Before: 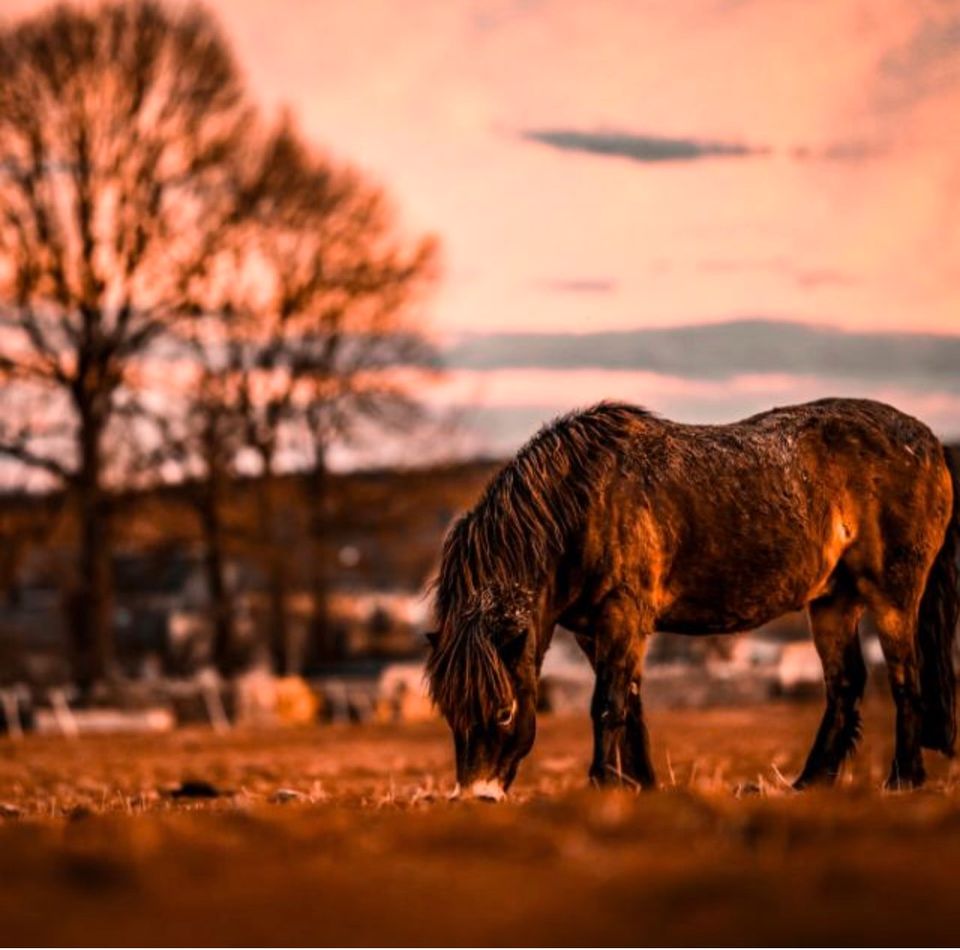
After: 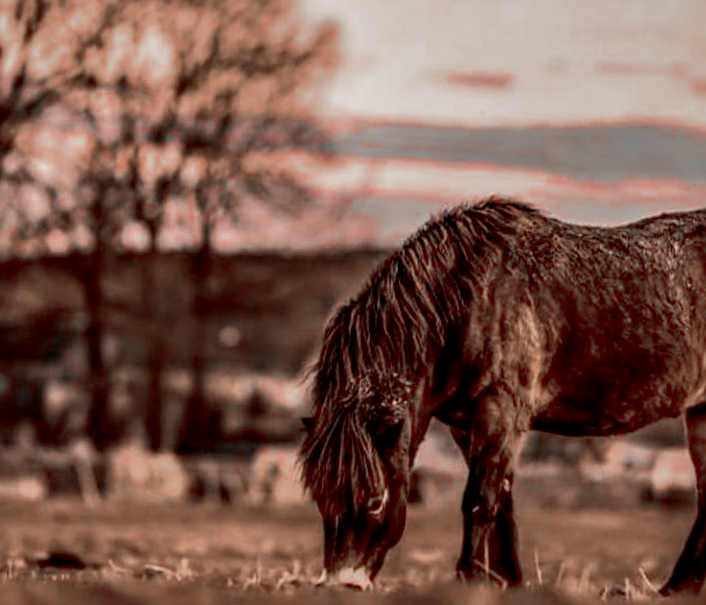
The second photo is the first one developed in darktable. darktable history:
rgb levels: mode RGB, independent channels, levels [[0, 0.5, 1], [0, 0.521, 1], [0, 0.536, 1]]
local contrast: on, module defaults
crop and rotate: angle -3.37°, left 9.79%, top 20.73%, right 12.42%, bottom 11.82%
sharpen: on, module defaults
shadows and highlights: shadows 40, highlights -60
color zones: curves: ch0 [(0, 0.278) (0.143, 0.5) (0.286, 0.5) (0.429, 0.5) (0.571, 0.5) (0.714, 0.5) (0.857, 0.5) (1, 0.5)]; ch1 [(0, 1) (0.143, 0.165) (0.286, 0) (0.429, 0) (0.571, 0) (0.714, 0) (0.857, 0.5) (1, 0.5)]; ch2 [(0, 0.508) (0.143, 0.5) (0.286, 0.5) (0.429, 0.5) (0.571, 0.5) (0.714, 0.5) (0.857, 0.5) (1, 0.5)]
